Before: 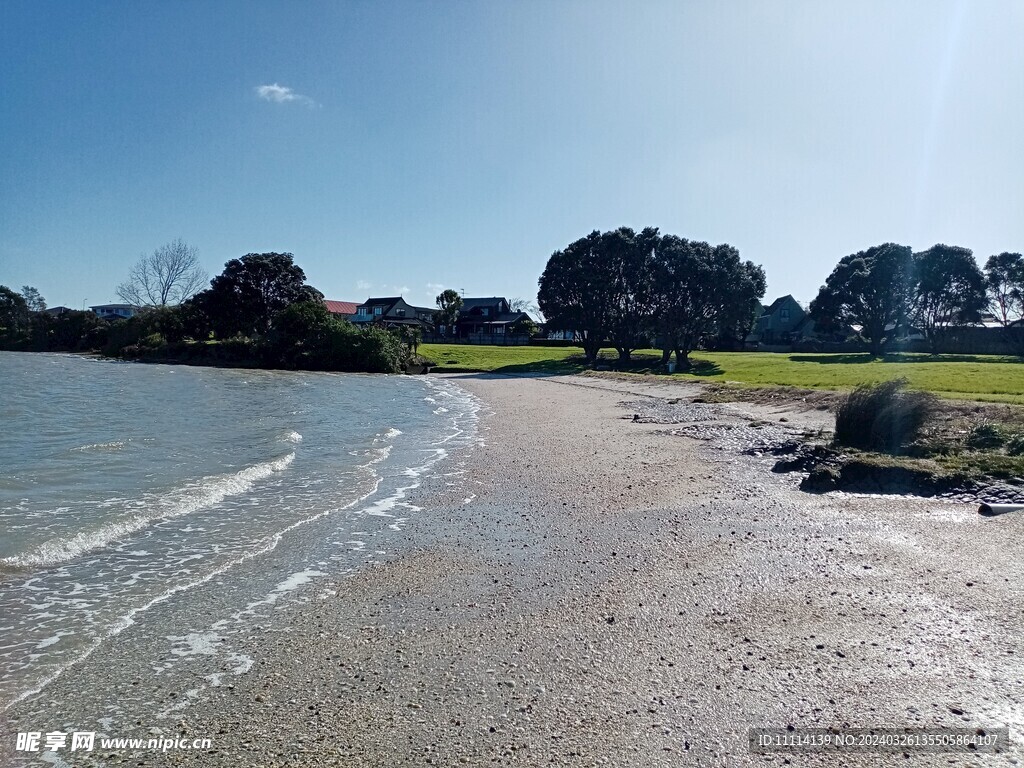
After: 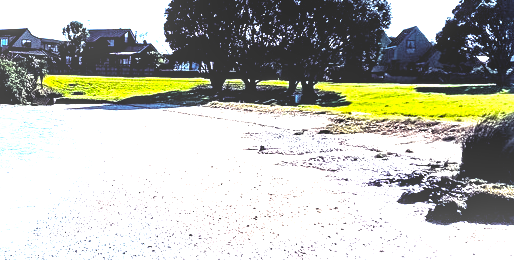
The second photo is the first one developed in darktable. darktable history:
local contrast: detail 109%
tone equalizer: -8 EV -1.05 EV, -7 EV -1.03 EV, -6 EV -0.843 EV, -5 EV -0.581 EV, -3 EV 0.6 EV, -2 EV 0.863 EV, -1 EV 0.993 EV, +0 EV 1.07 EV, mask exposure compensation -0.512 EV
exposure: exposure 0.518 EV, compensate exposure bias true, compensate highlight preservation false
crop: left 36.579%, top 35.156%, right 13.166%, bottom 30.908%
color balance rgb: shadows lift › luminance -21.789%, shadows lift › chroma 9.056%, shadows lift › hue 285.44°, perceptual saturation grading › global saturation 30.705%, global vibrance 20.694%
levels: levels [0.044, 0.475, 0.791]
